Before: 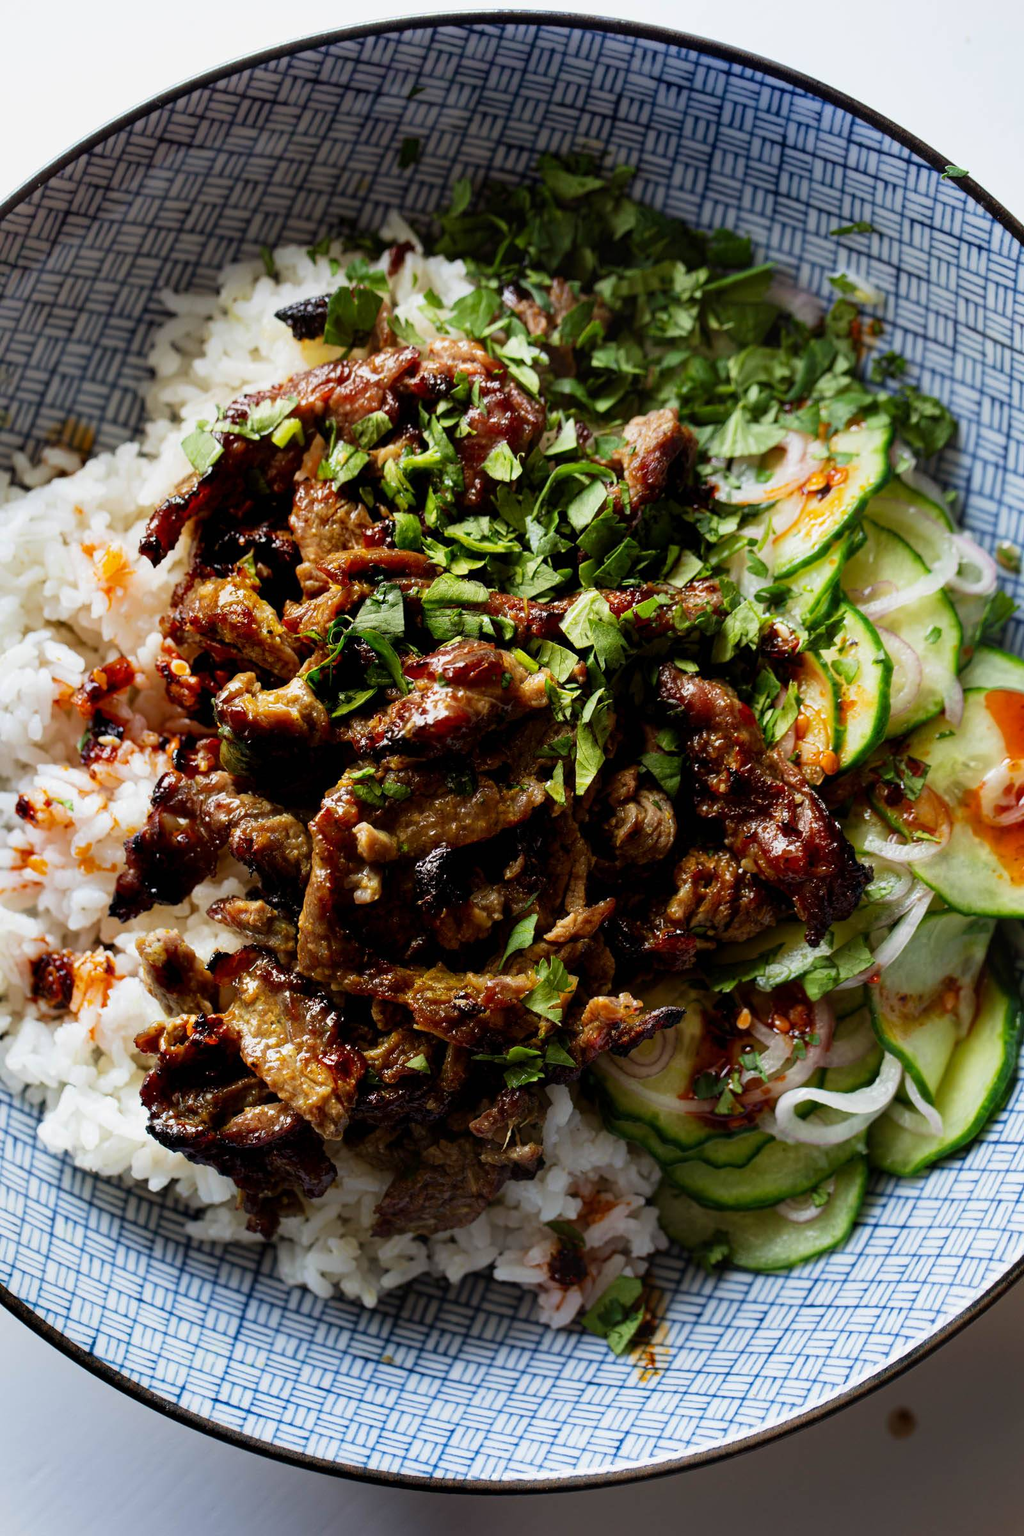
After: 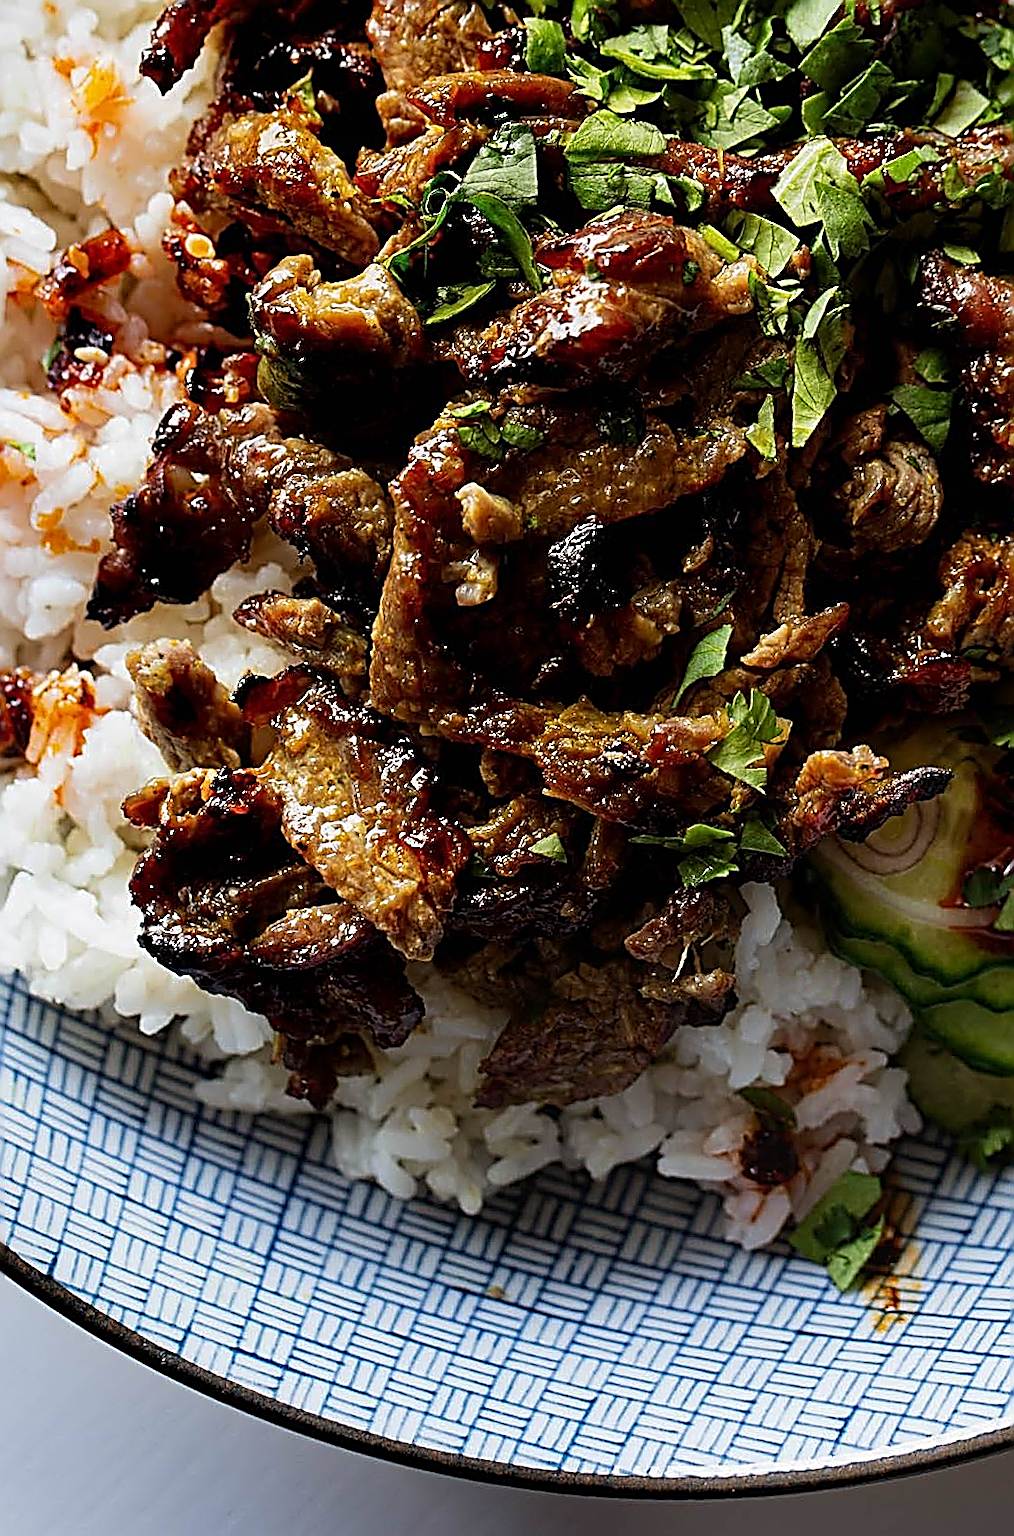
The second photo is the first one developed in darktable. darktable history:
crop and rotate: angle -0.846°, left 3.821%, top 32.115%, right 28.894%
sharpen: amount 1.998
